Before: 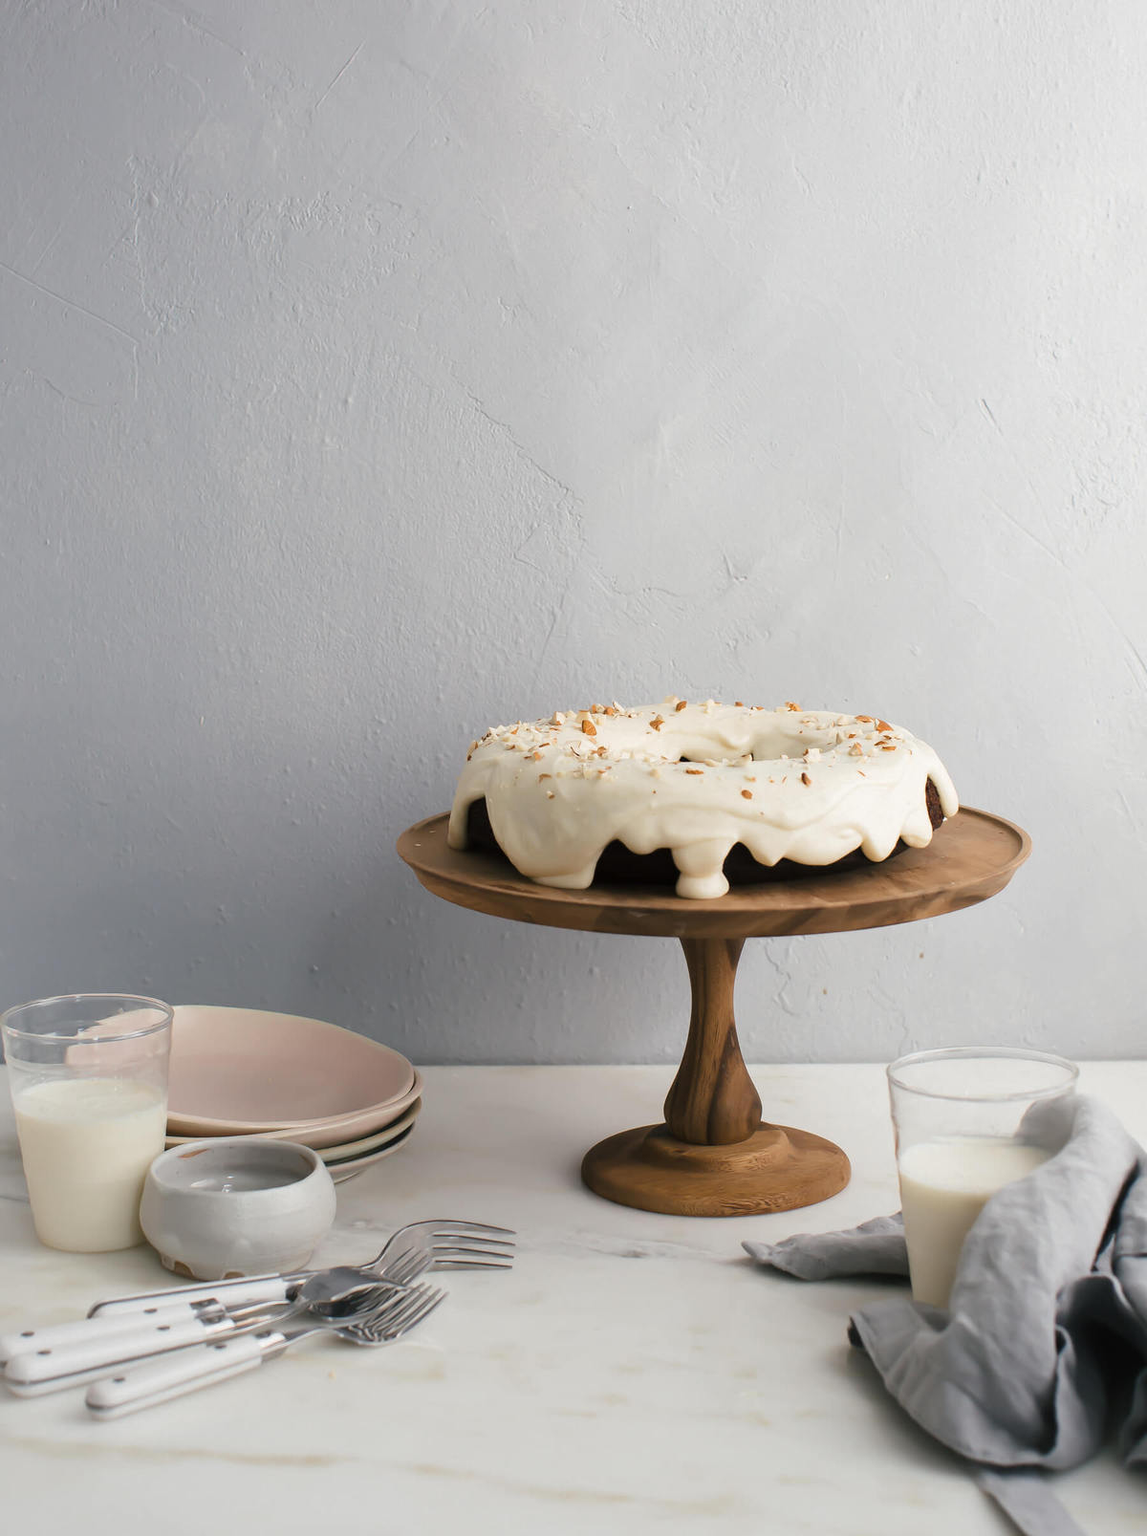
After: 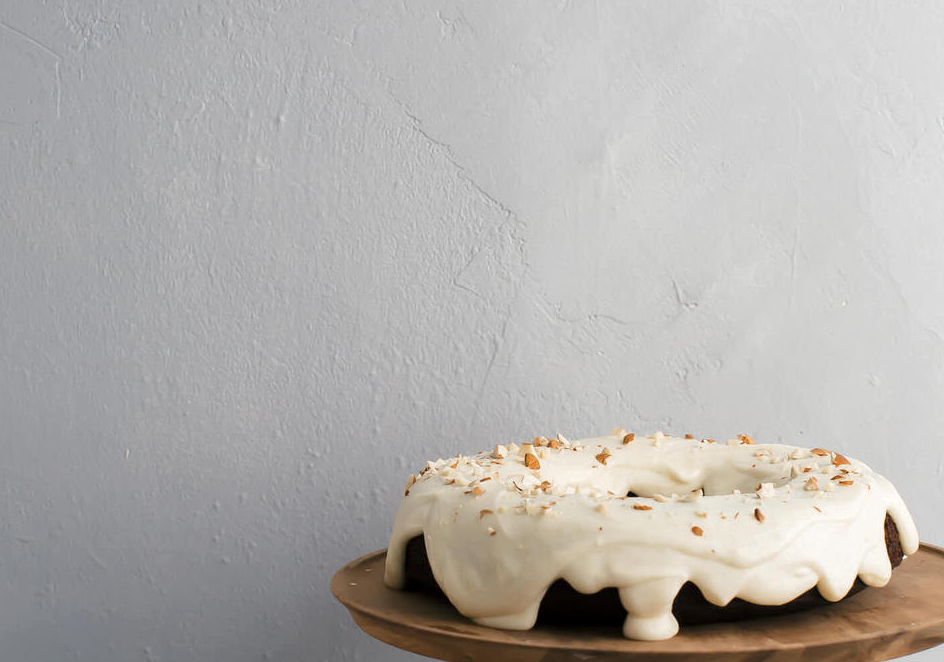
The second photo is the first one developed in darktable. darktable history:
local contrast: highlights 101%, shadows 101%, detail 119%, midtone range 0.2
crop: left 7.011%, top 18.696%, right 14.29%, bottom 40.061%
